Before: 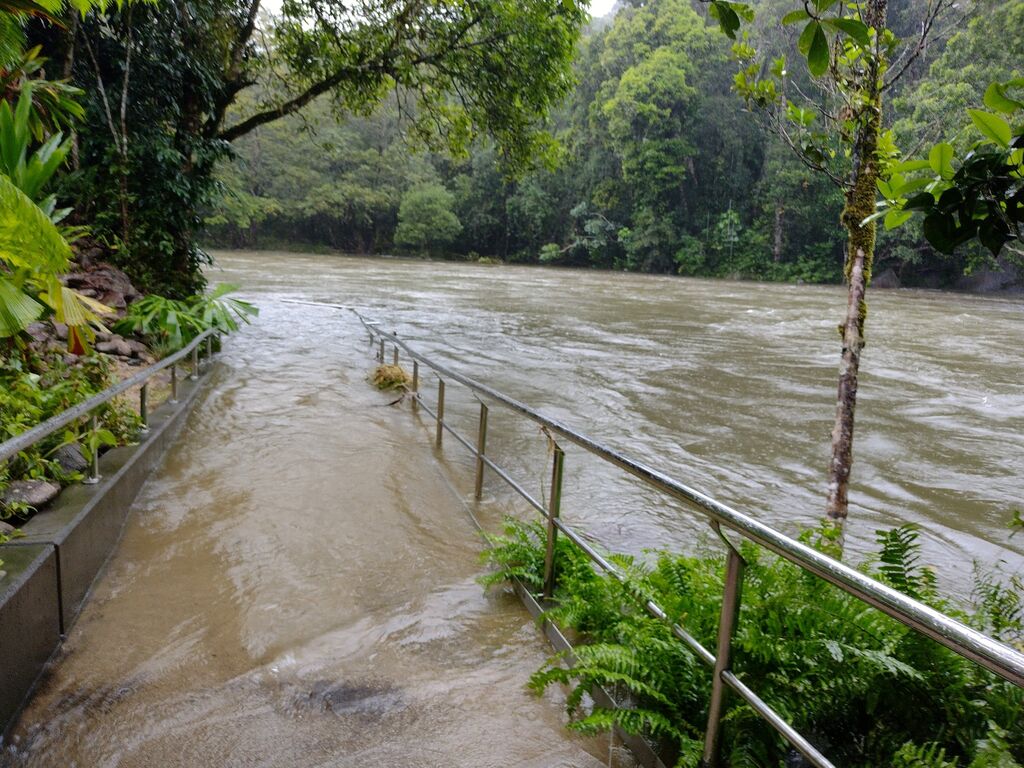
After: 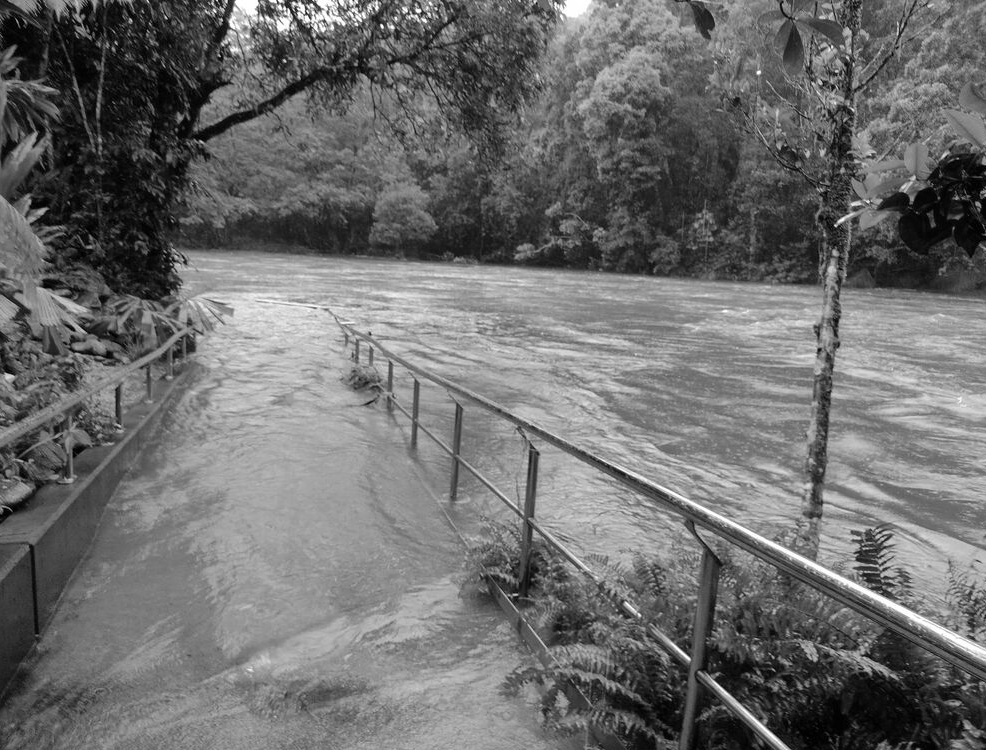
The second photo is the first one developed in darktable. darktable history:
crop and rotate: left 2.536%, right 1.107%, bottom 2.246%
monochrome: on, module defaults
